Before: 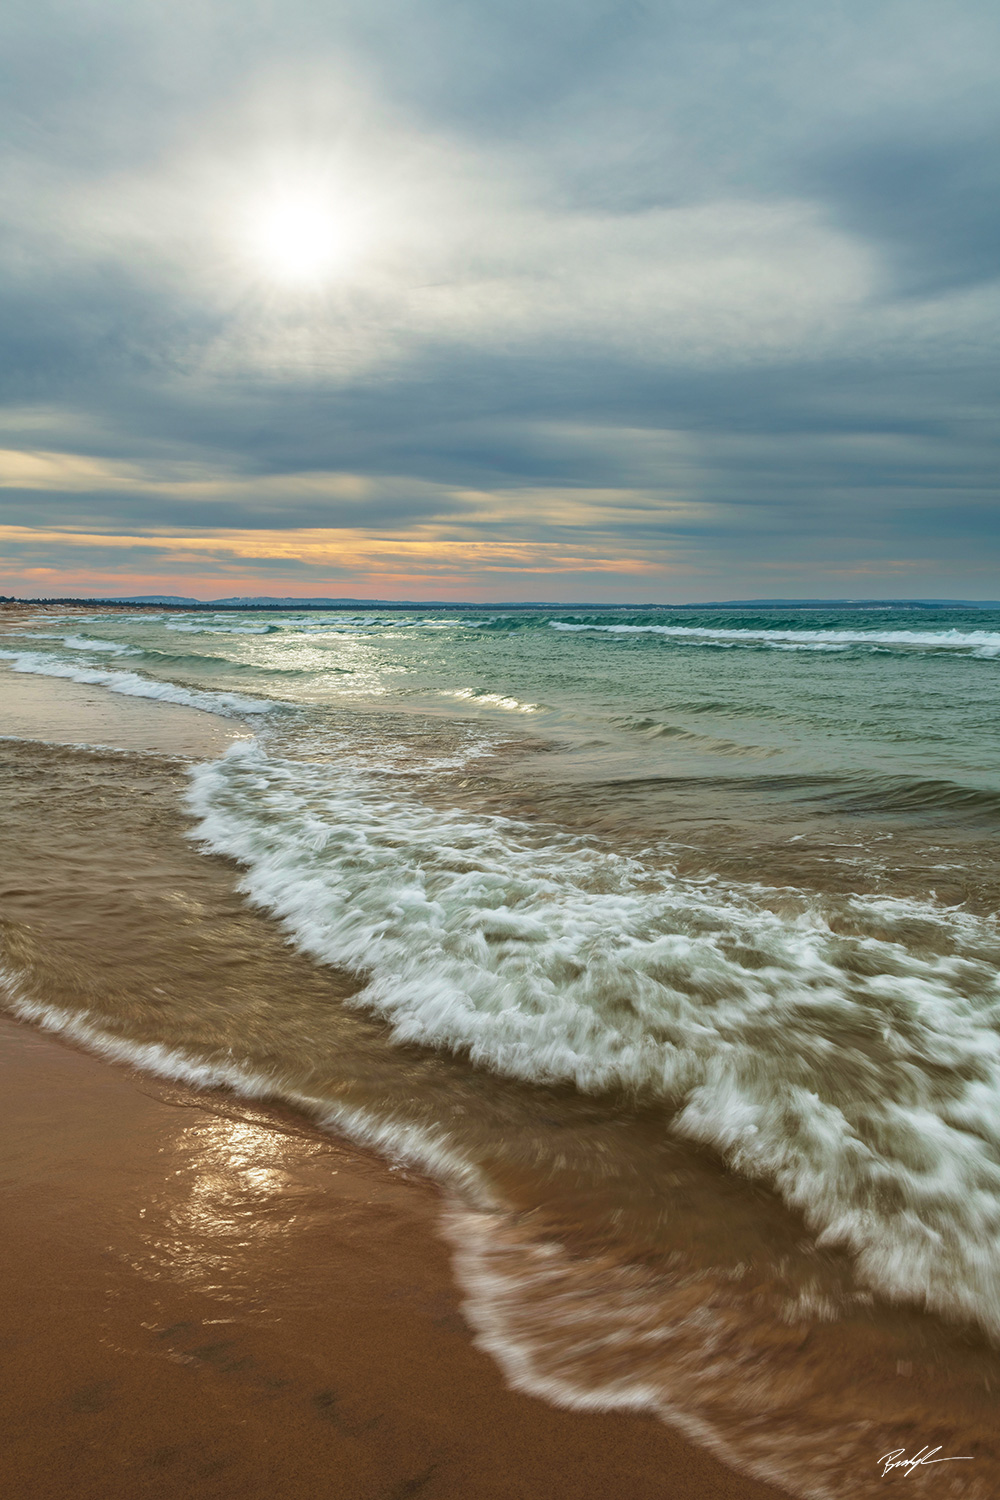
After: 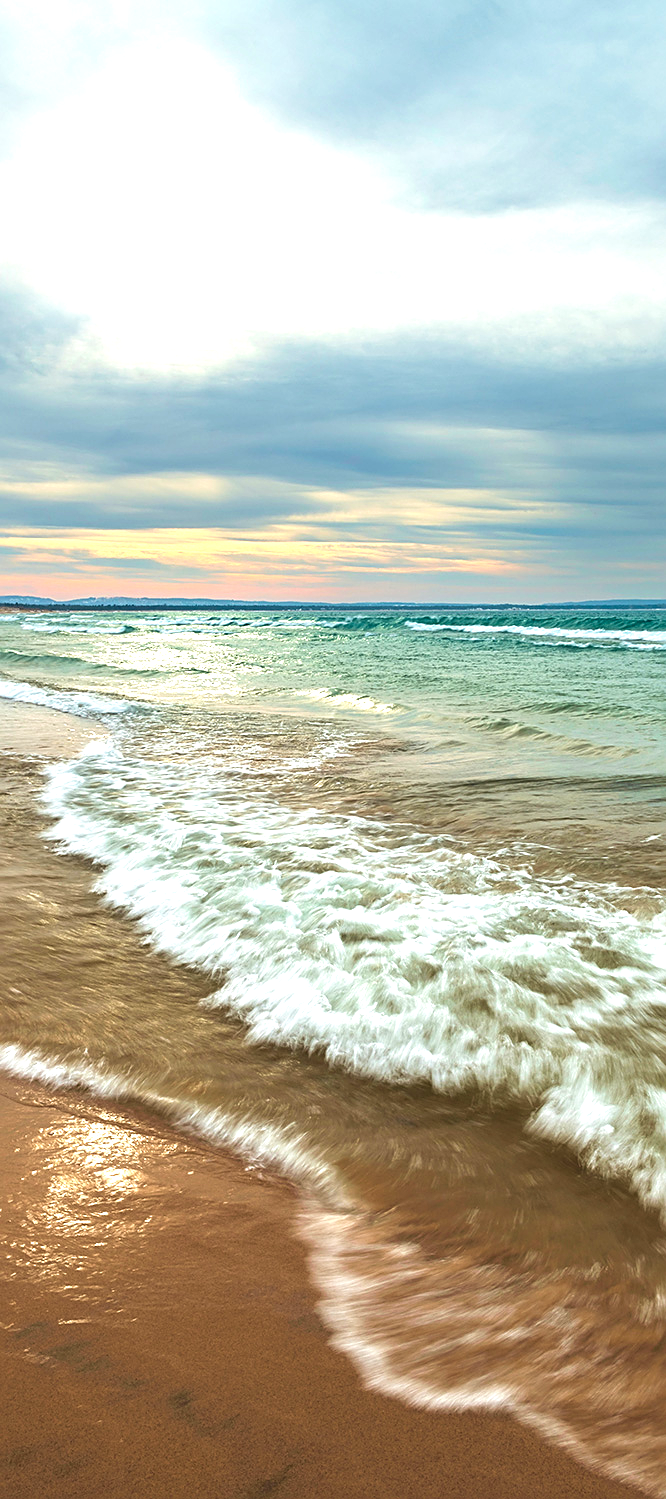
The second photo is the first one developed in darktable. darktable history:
velvia: strength 15%
exposure: black level correction 0, exposure 1 EV, compensate exposure bias true, compensate highlight preservation false
crop and rotate: left 14.436%, right 18.898%
sharpen: on, module defaults
